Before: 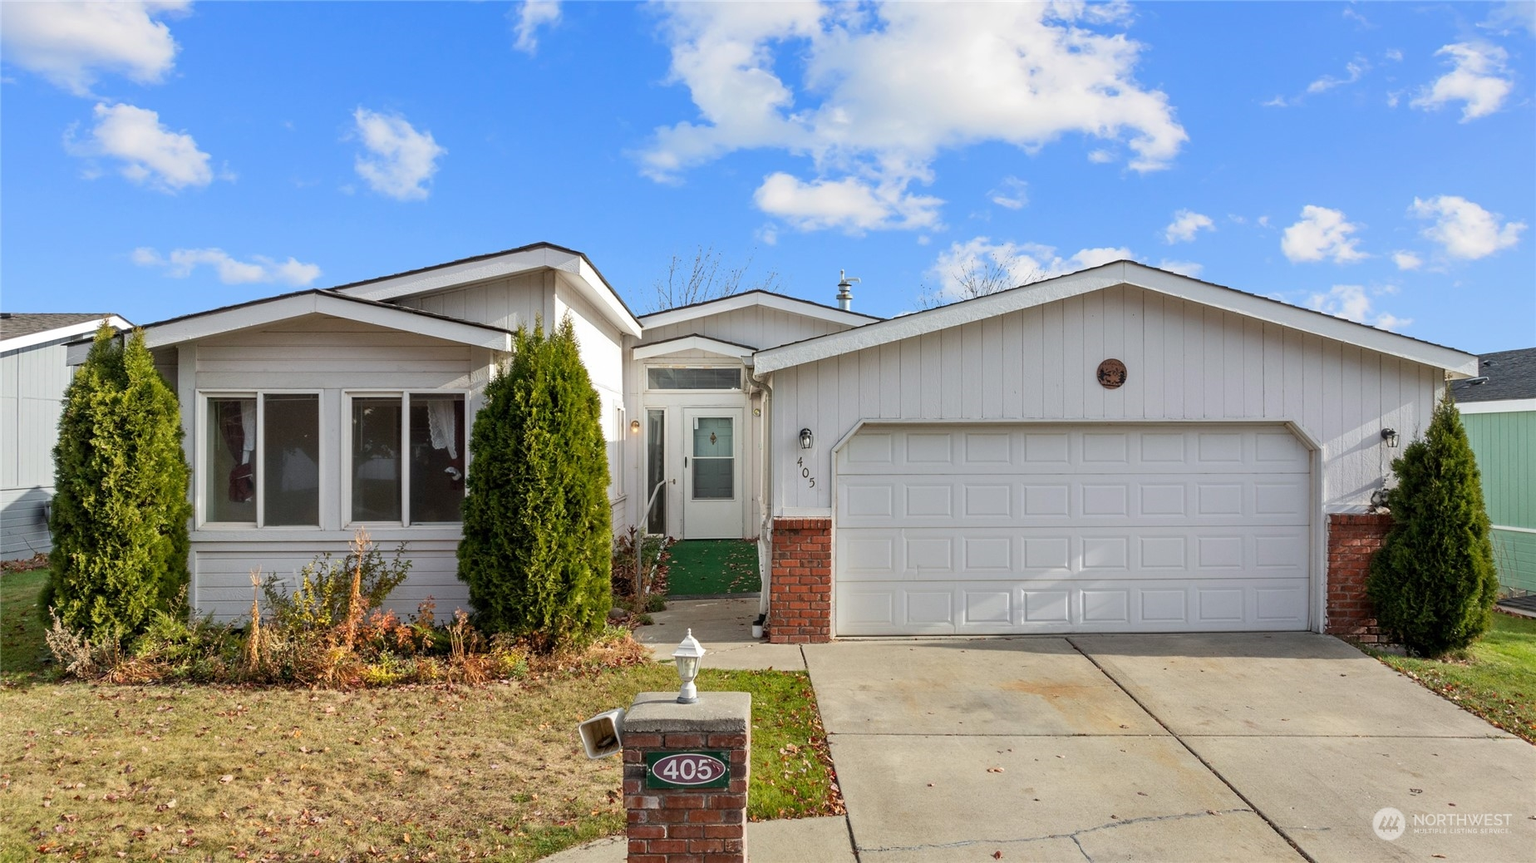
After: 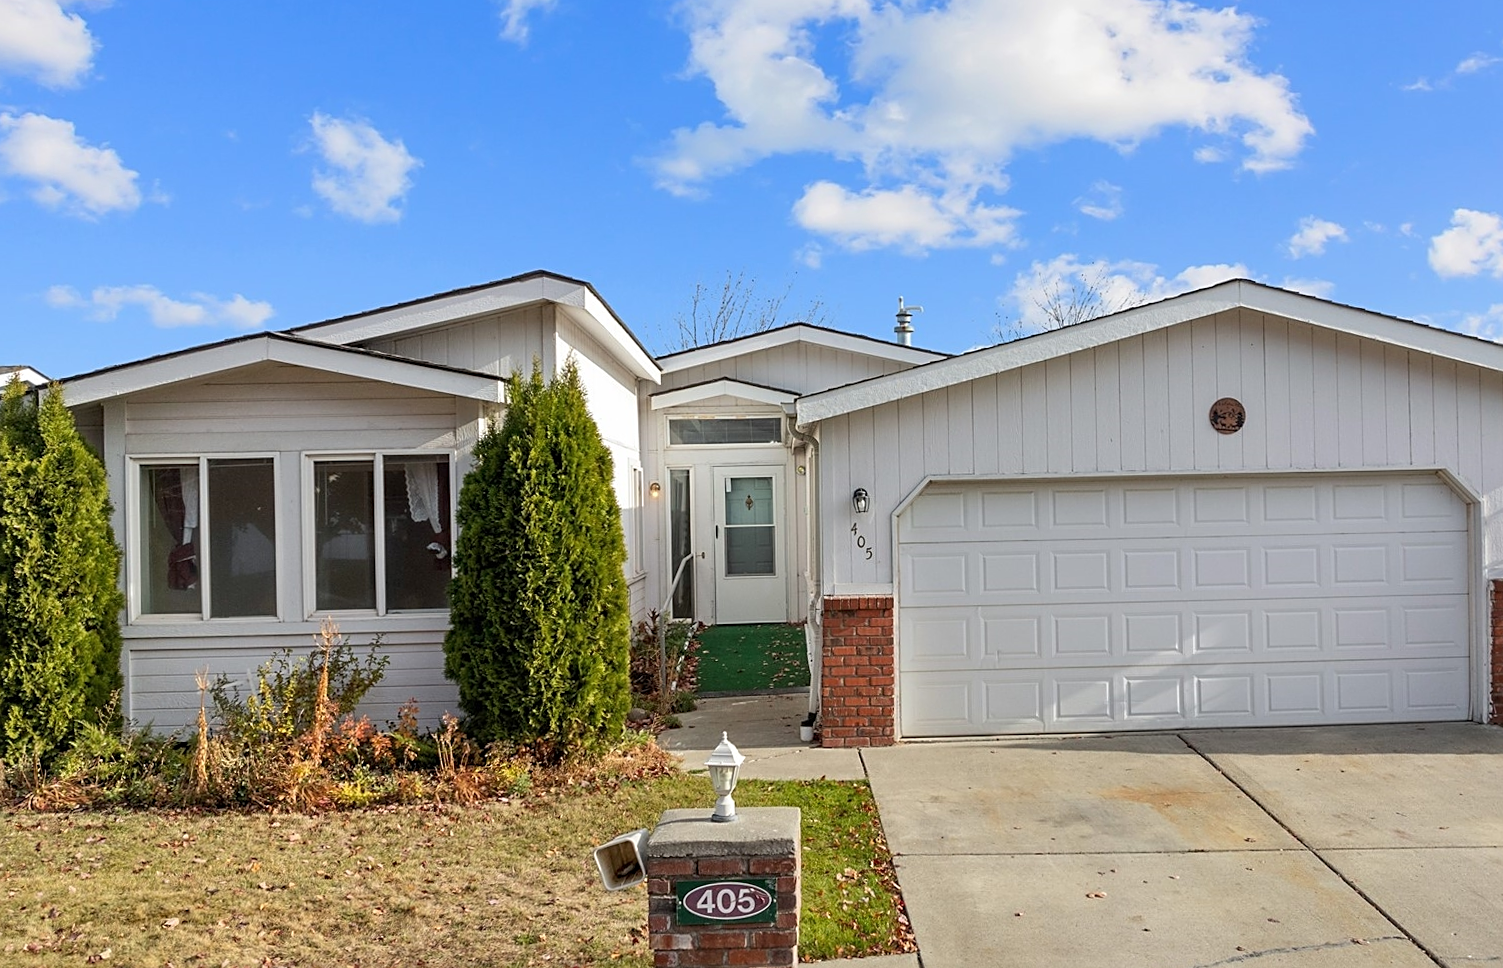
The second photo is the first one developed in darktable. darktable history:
crop and rotate: angle 1.06°, left 4.47%, top 0.981%, right 11.503%, bottom 2.677%
sharpen: on, module defaults
